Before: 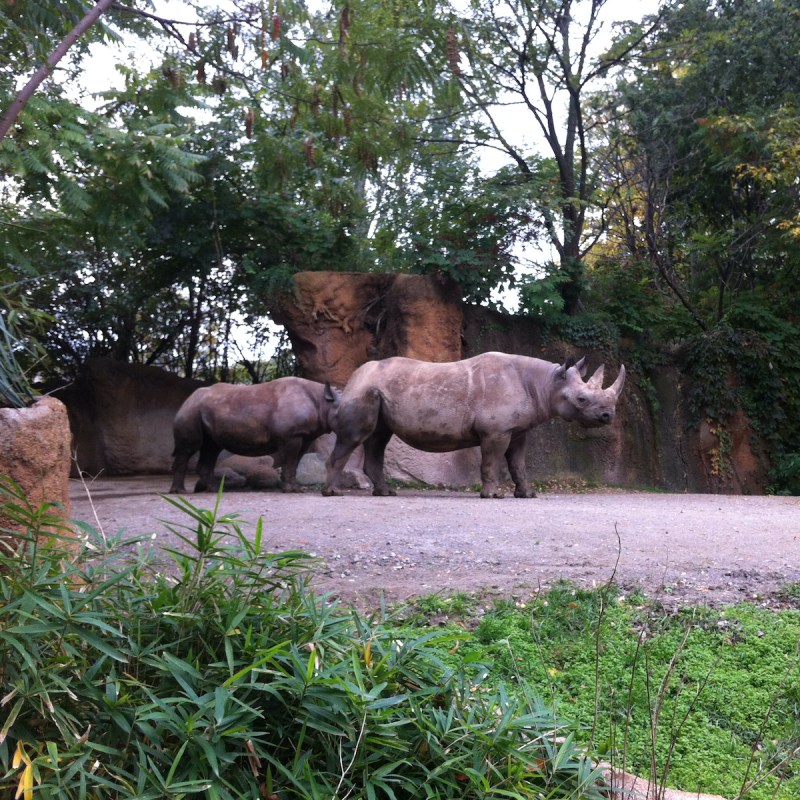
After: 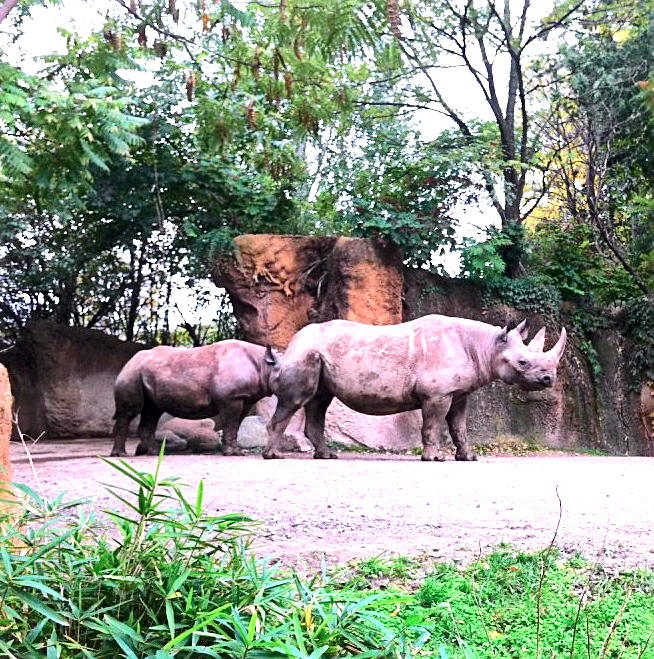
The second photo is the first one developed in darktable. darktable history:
exposure: exposure 1.265 EV, compensate highlight preservation false
tone curve: curves: ch0 [(0, 0) (0.051, 0.03) (0.096, 0.071) (0.251, 0.234) (0.461, 0.515) (0.605, 0.692) (0.761, 0.824) (0.881, 0.907) (1, 0.984)]; ch1 [(0, 0) (0.1, 0.038) (0.318, 0.243) (0.399, 0.351) (0.478, 0.469) (0.499, 0.499) (0.534, 0.541) (0.567, 0.592) (0.601, 0.629) (0.666, 0.7) (1, 1)]; ch2 [(0, 0) (0.453, 0.45) (0.479, 0.483) (0.504, 0.499) (0.52, 0.519) (0.541, 0.559) (0.601, 0.622) (0.824, 0.815) (1, 1)], color space Lab, independent channels, preserve colors none
sharpen: on, module defaults
crop and rotate: left 7.607%, top 4.642%, right 10.62%, bottom 12.959%
local contrast: mode bilateral grid, contrast 20, coarseness 20, detail 150%, midtone range 0.2
